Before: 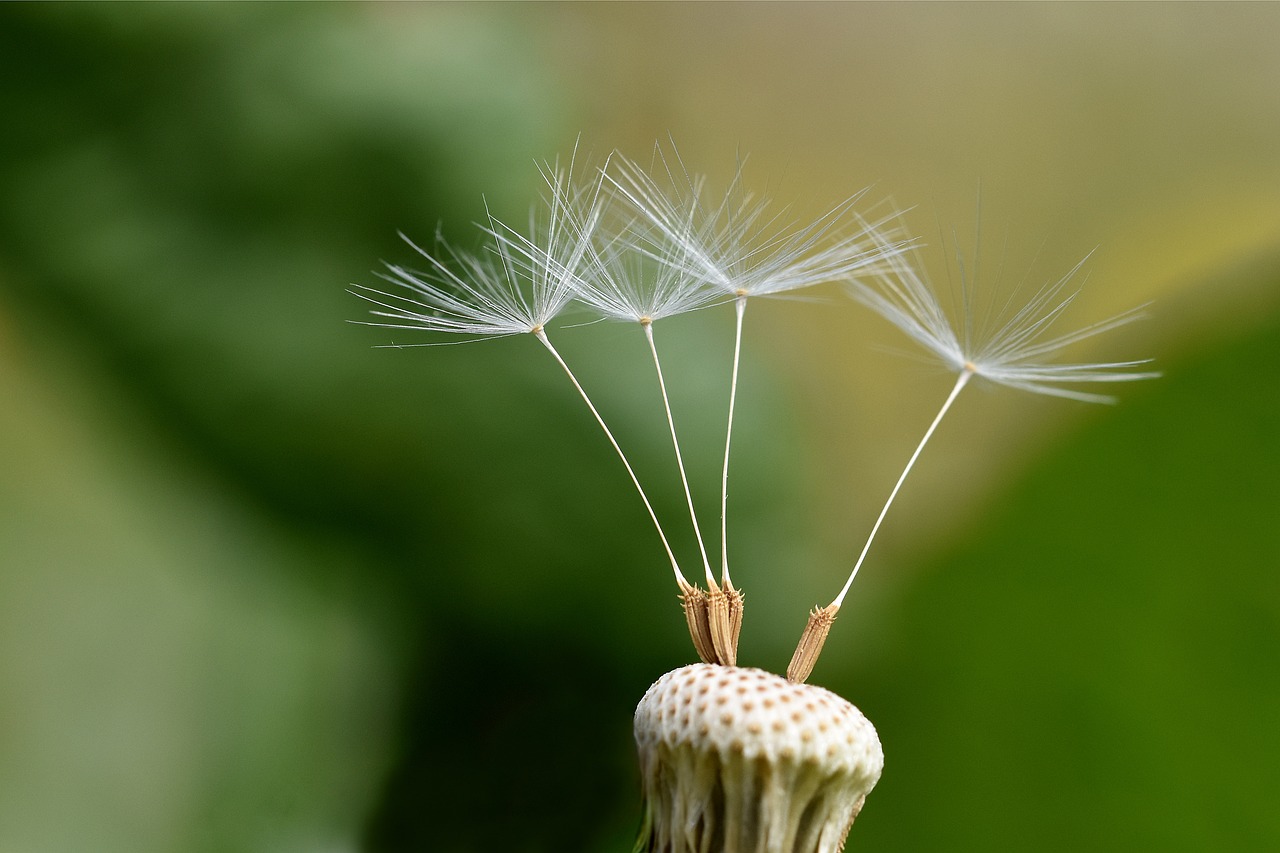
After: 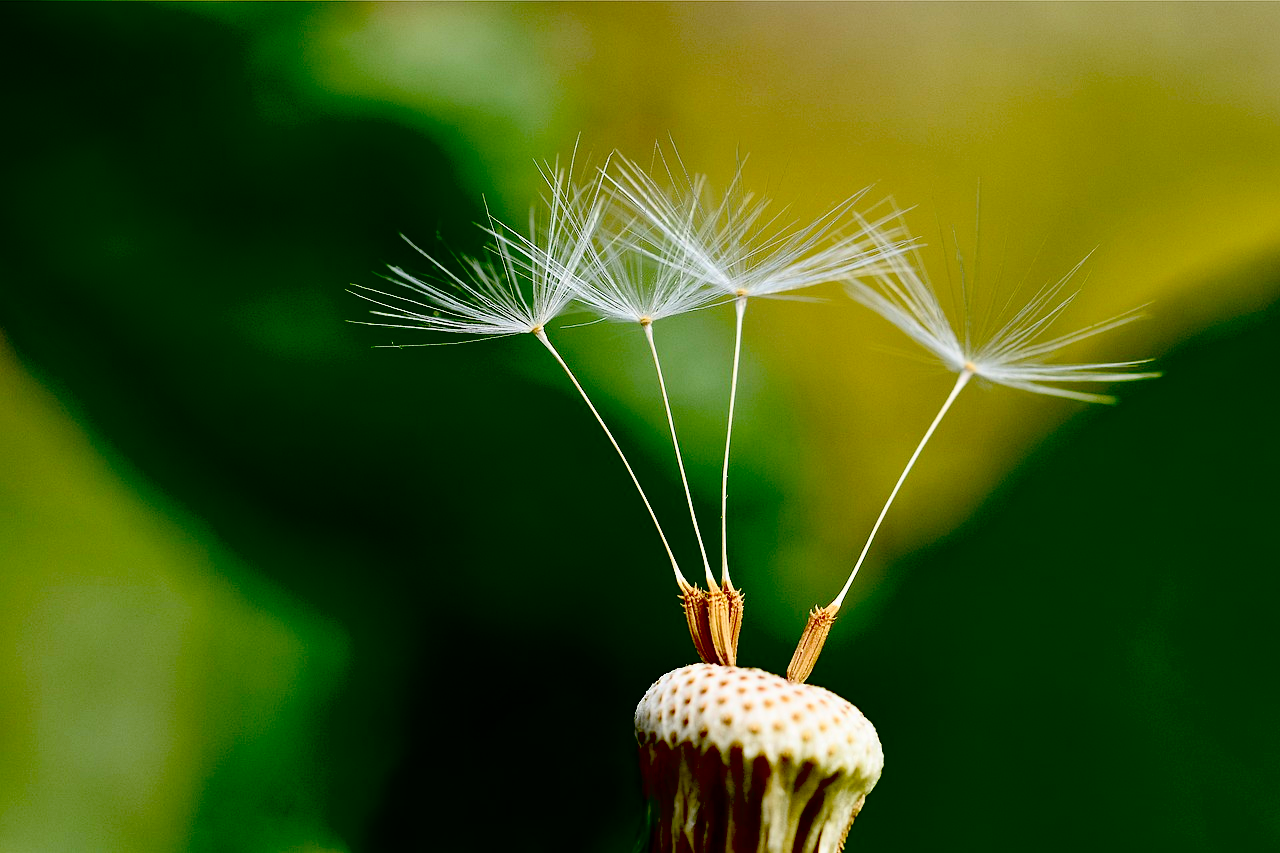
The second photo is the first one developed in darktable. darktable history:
exposure: black level correction 0.1, exposure -0.092 EV, compensate highlight preservation false
contrast brightness saturation: contrast 0.2, brightness 0.16, saturation 0.22
